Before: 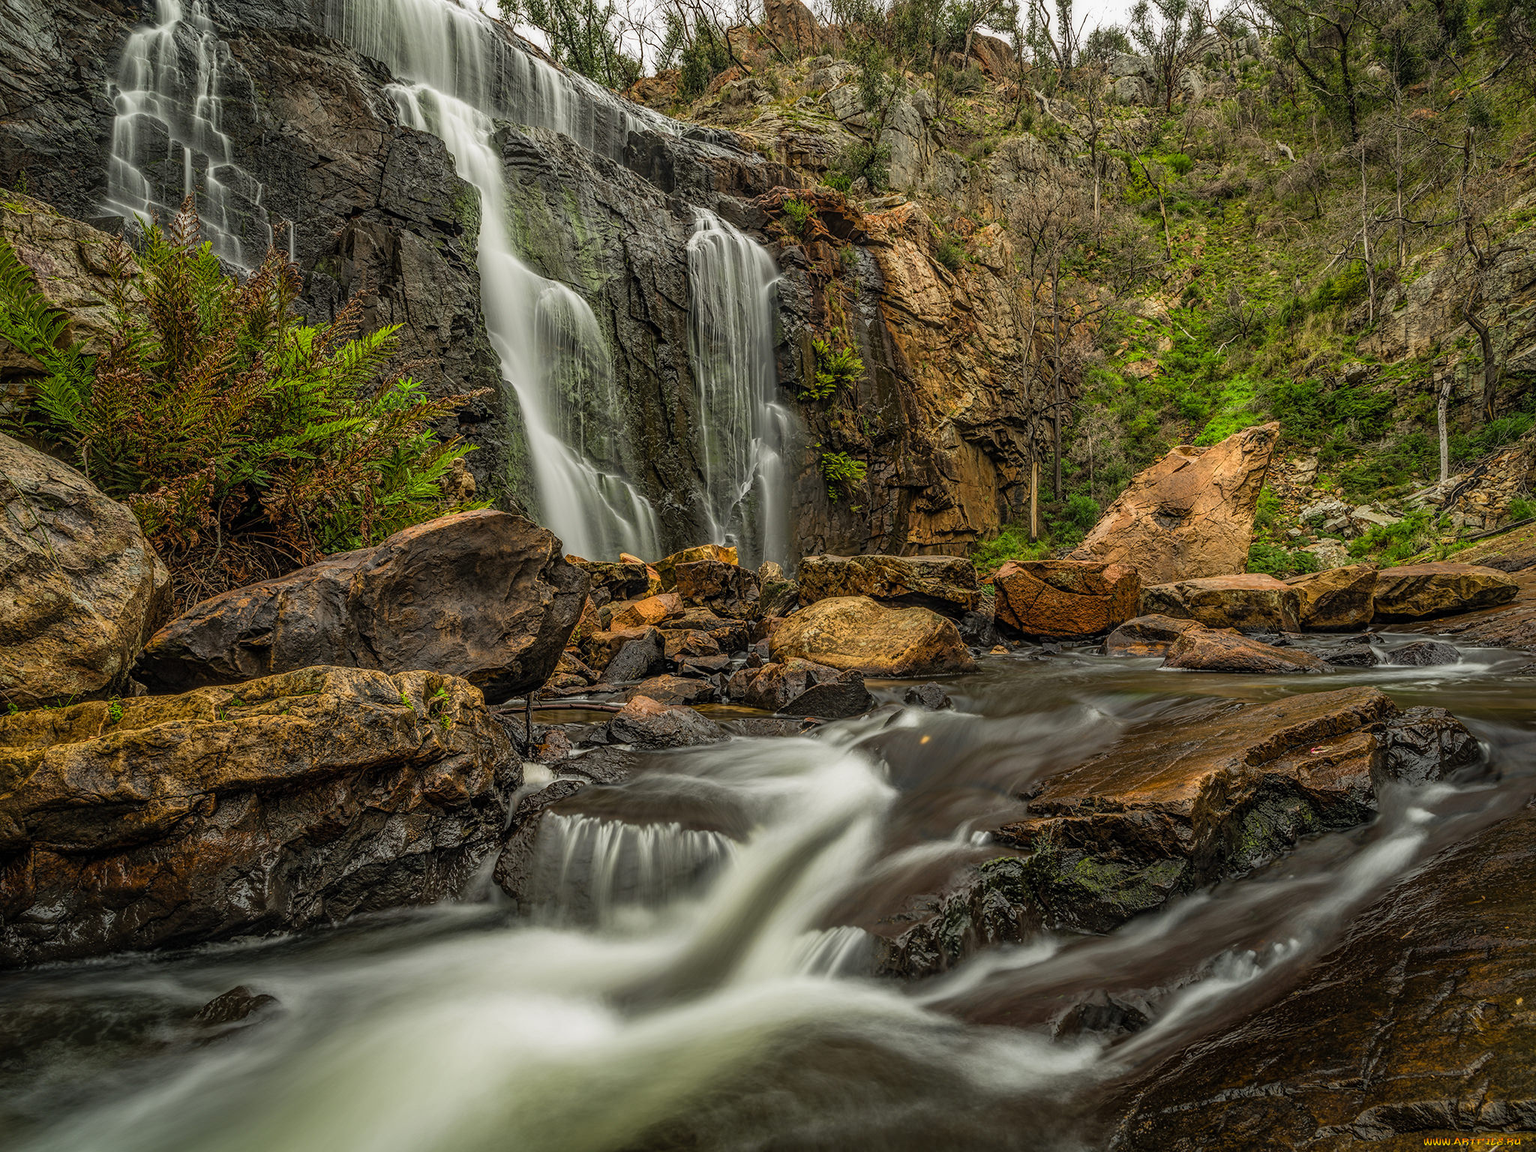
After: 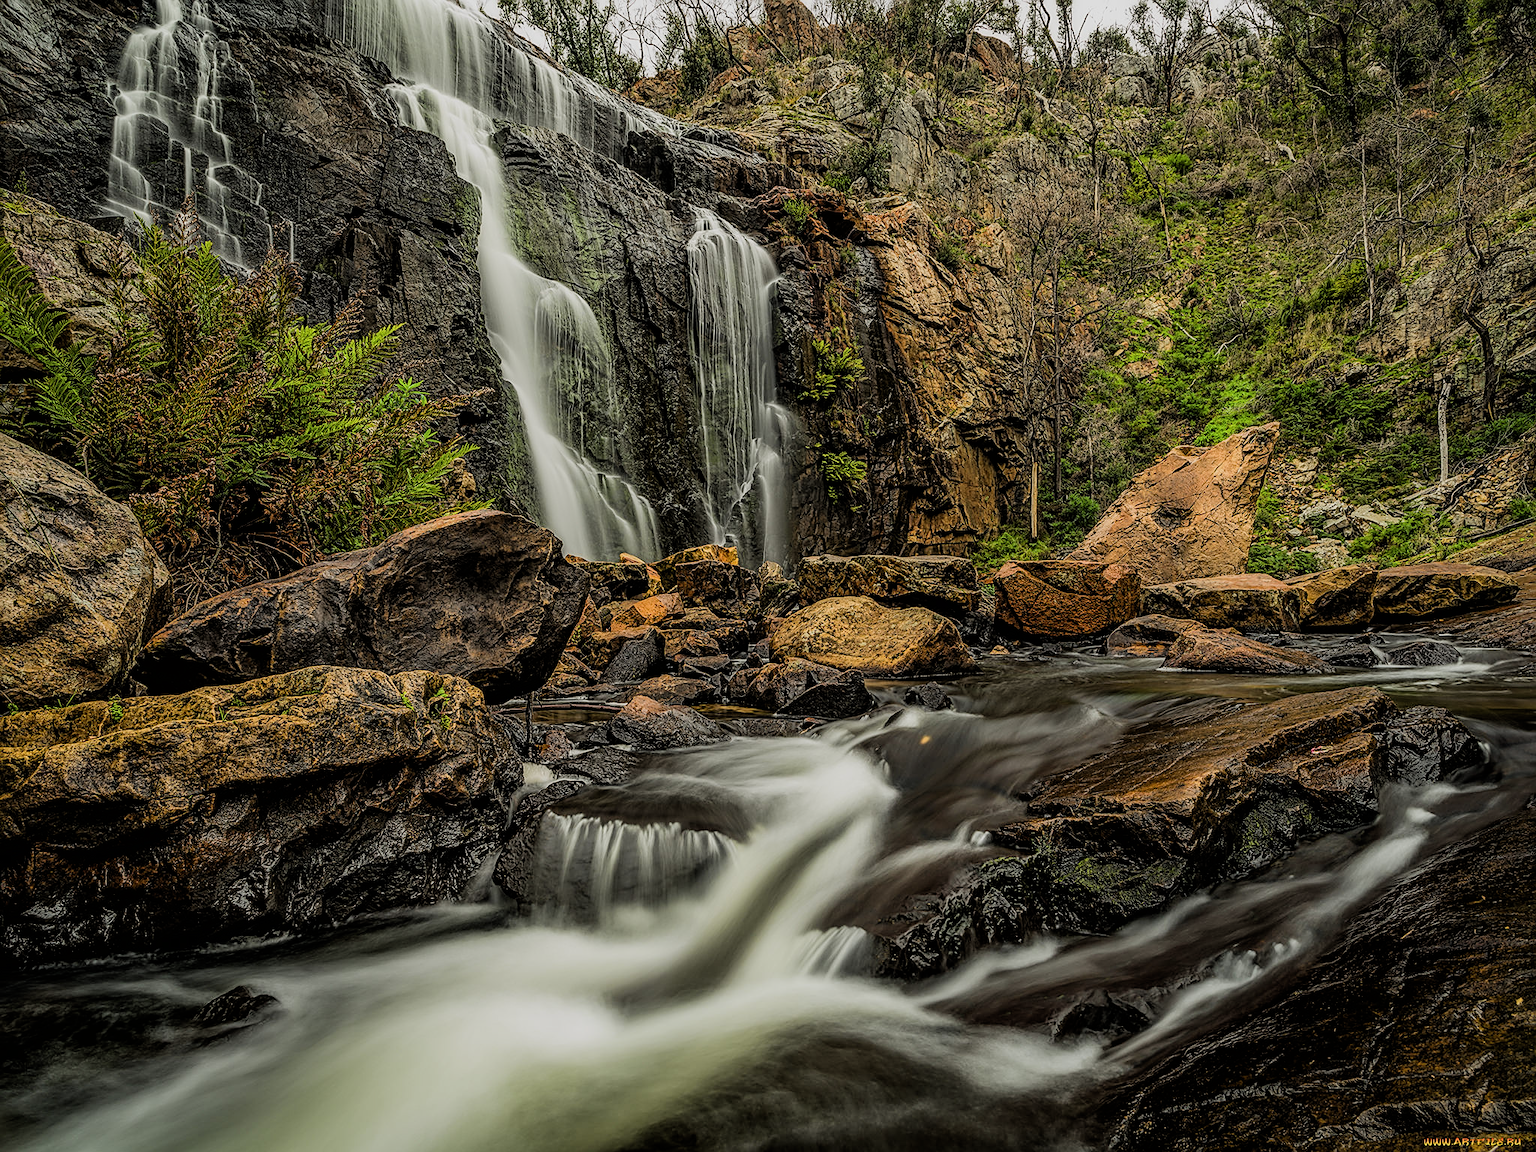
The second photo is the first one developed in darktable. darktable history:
exposure: compensate exposure bias true, compensate highlight preservation false
filmic rgb: black relative exposure -5.05 EV, white relative exposure 3.97 EV, hardness 2.89, contrast 1.204, iterations of high-quality reconstruction 0
sharpen: on, module defaults
